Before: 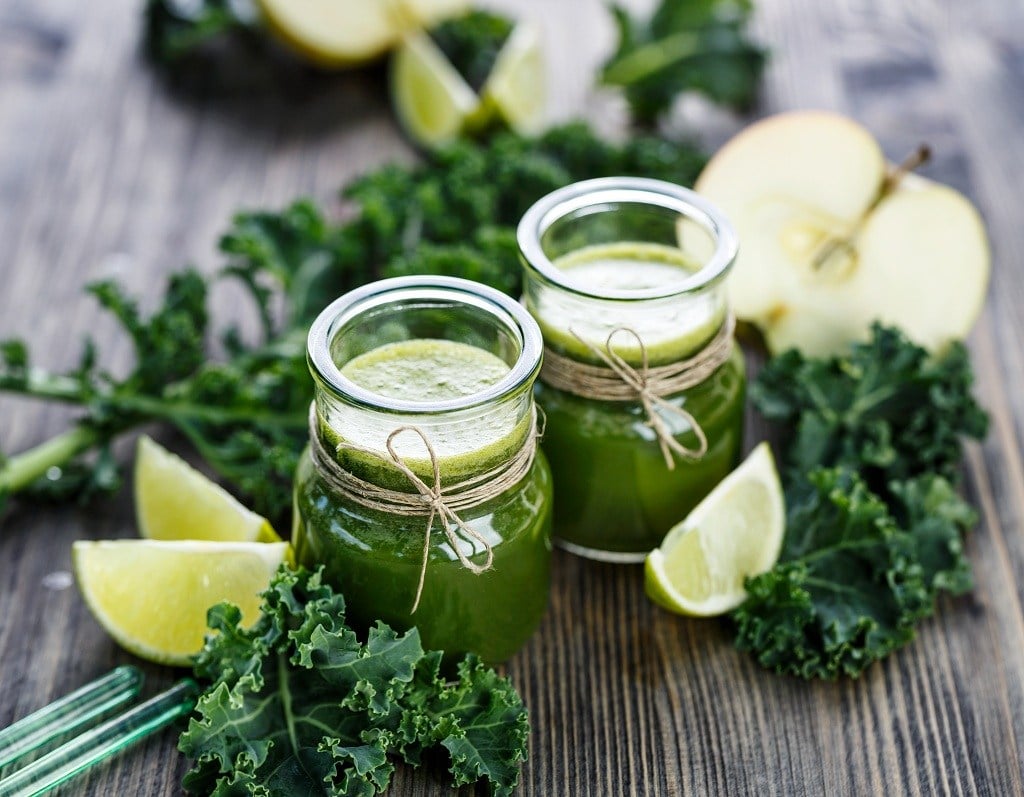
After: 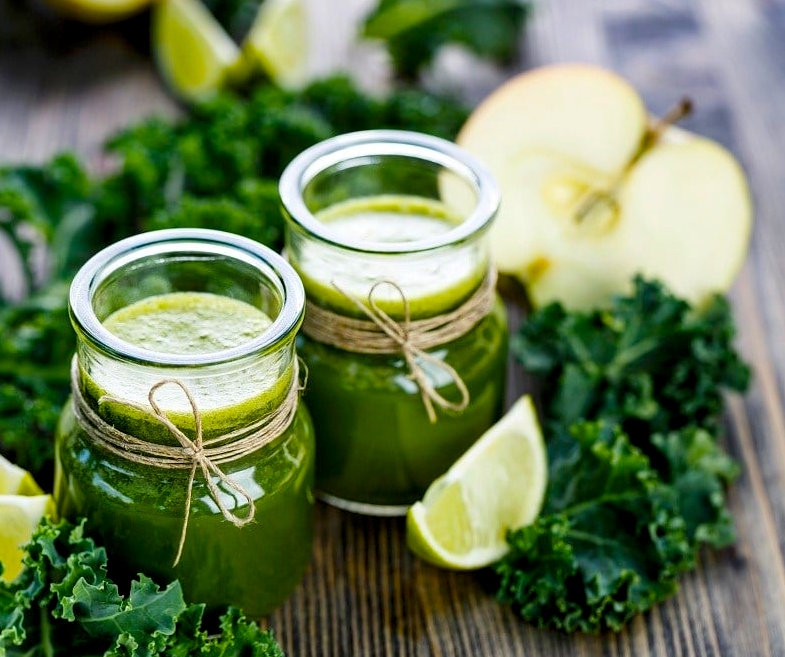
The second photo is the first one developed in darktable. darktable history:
exposure: black level correction 0.005, exposure 0.017 EV, compensate highlight preservation false
color balance rgb: perceptual saturation grading › global saturation 30.914%, global vibrance 20%
crop: left 23.256%, top 5.902%, bottom 11.567%
